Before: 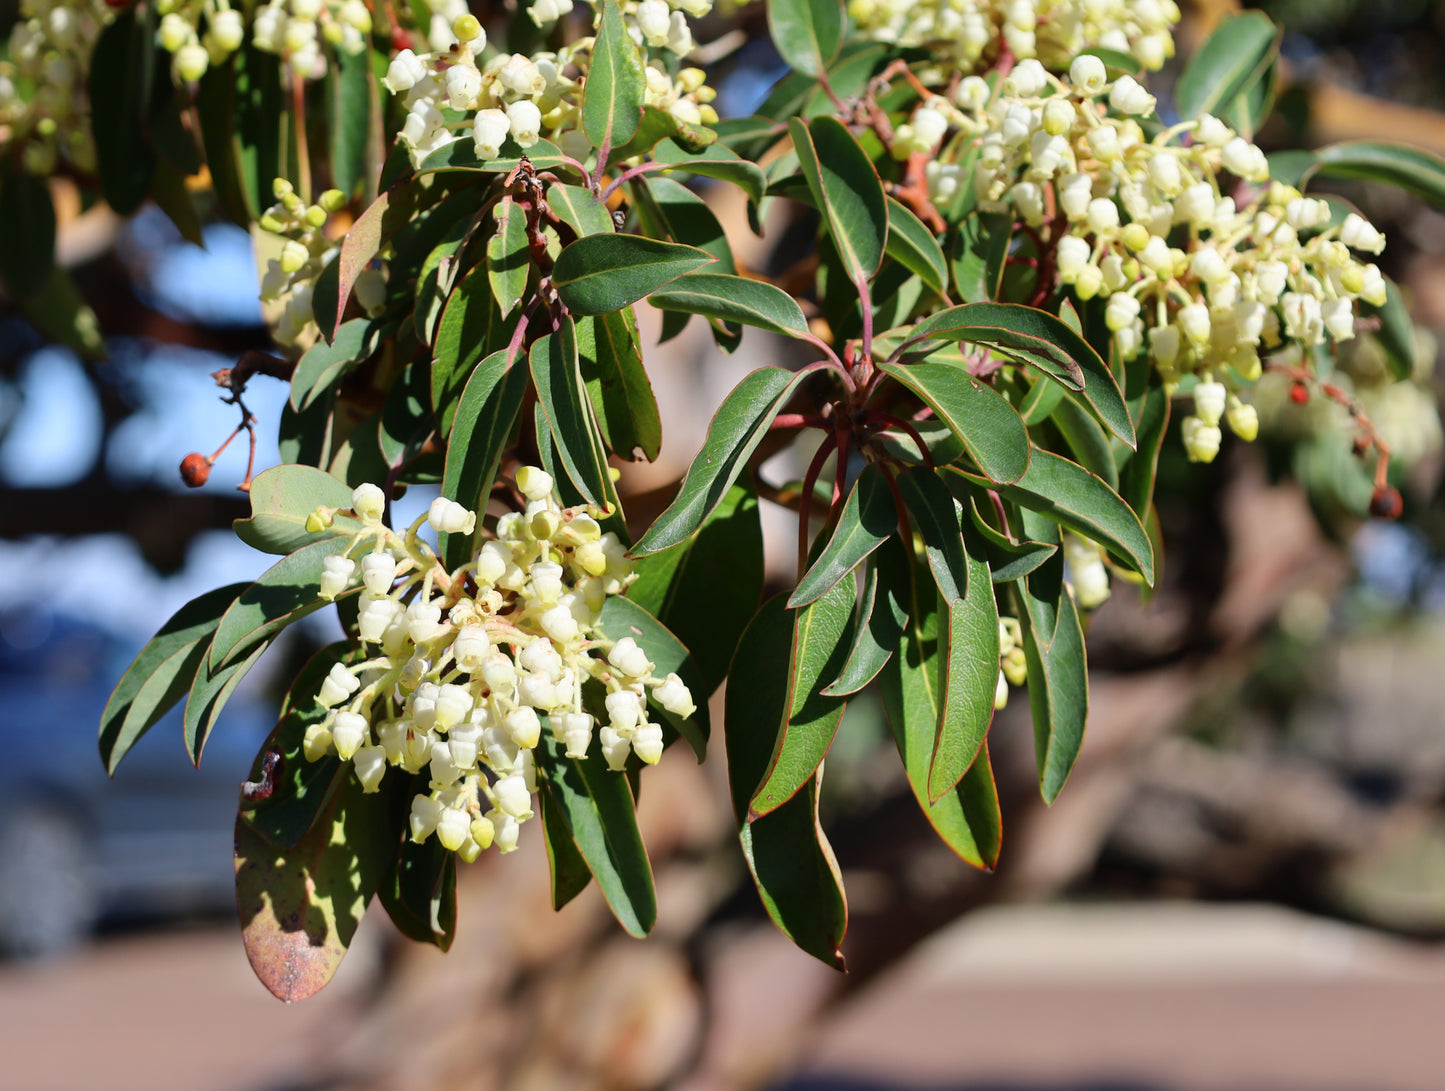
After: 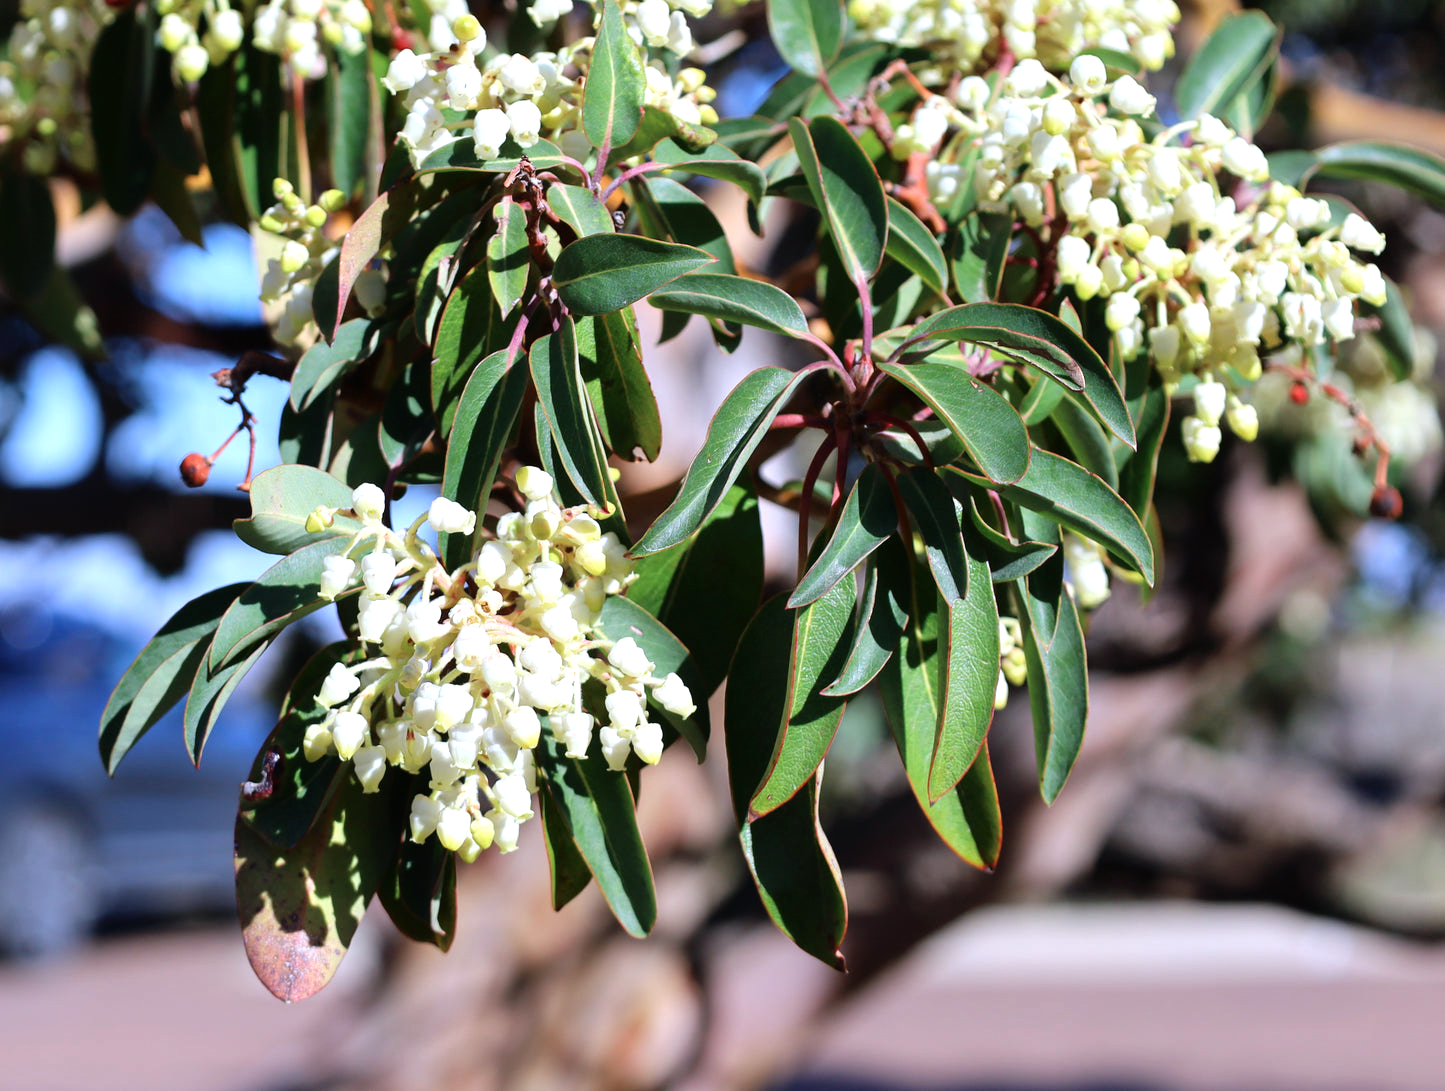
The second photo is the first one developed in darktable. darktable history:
color calibration: gray › normalize channels true, illuminant custom, x 0.373, y 0.388, temperature 4255.58 K, gamut compression 0.003
tone equalizer: -8 EV -0.393 EV, -7 EV -0.417 EV, -6 EV -0.352 EV, -5 EV -0.242 EV, -3 EV 0.233 EV, -2 EV 0.353 EV, -1 EV 0.398 EV, +0 EV 0.392 EV
